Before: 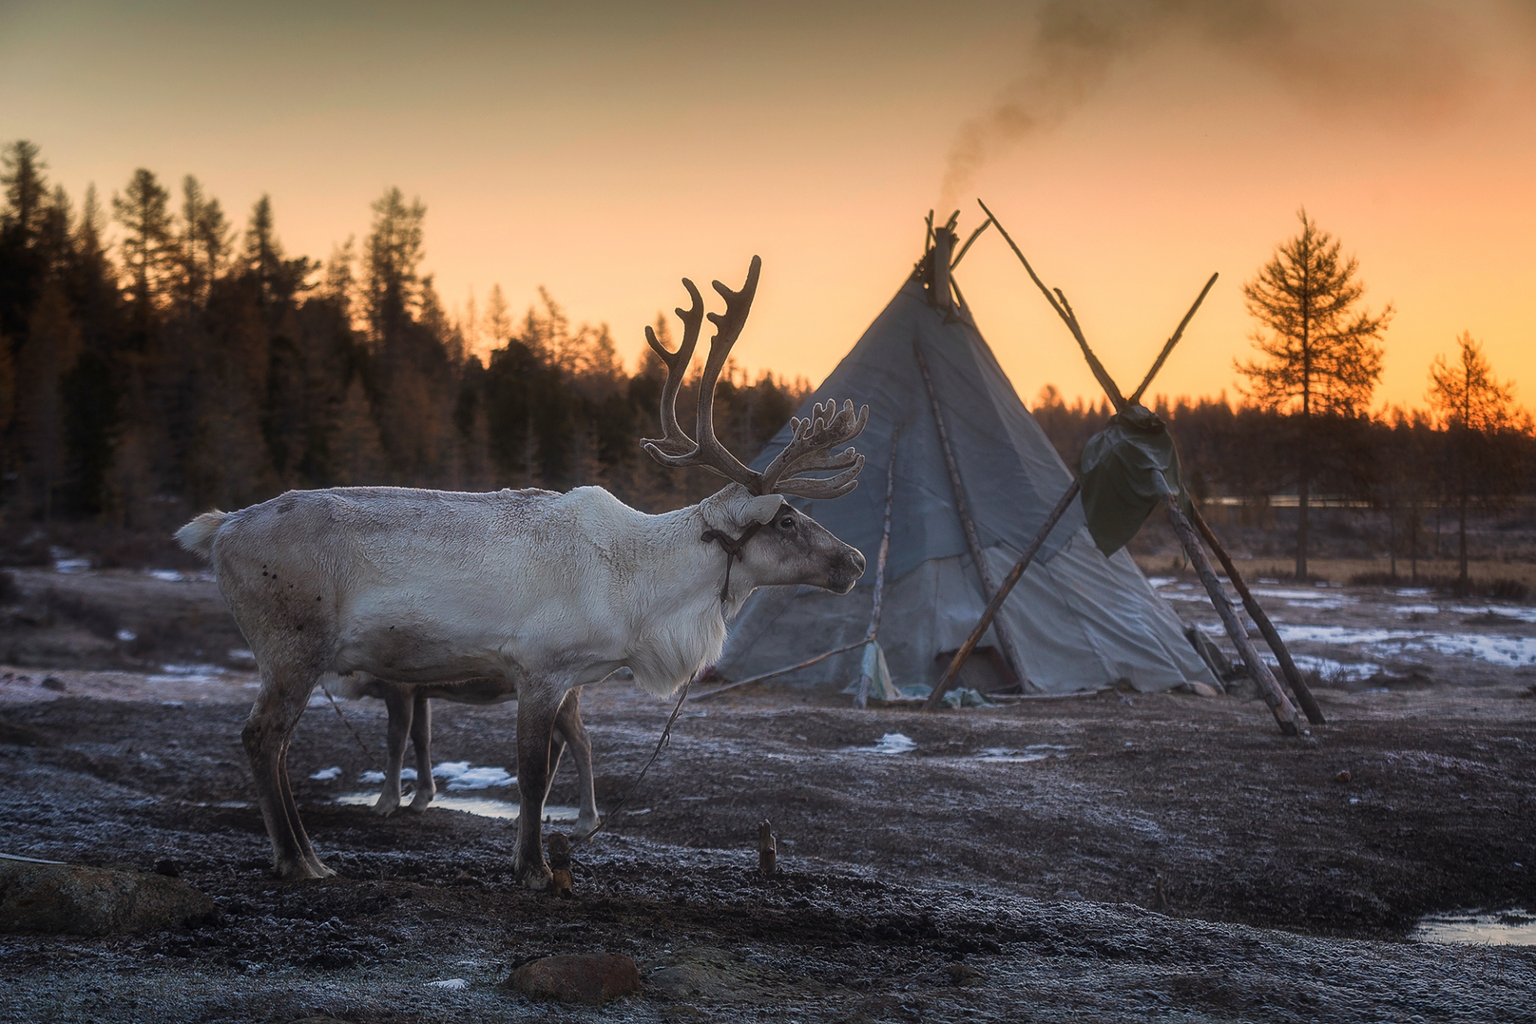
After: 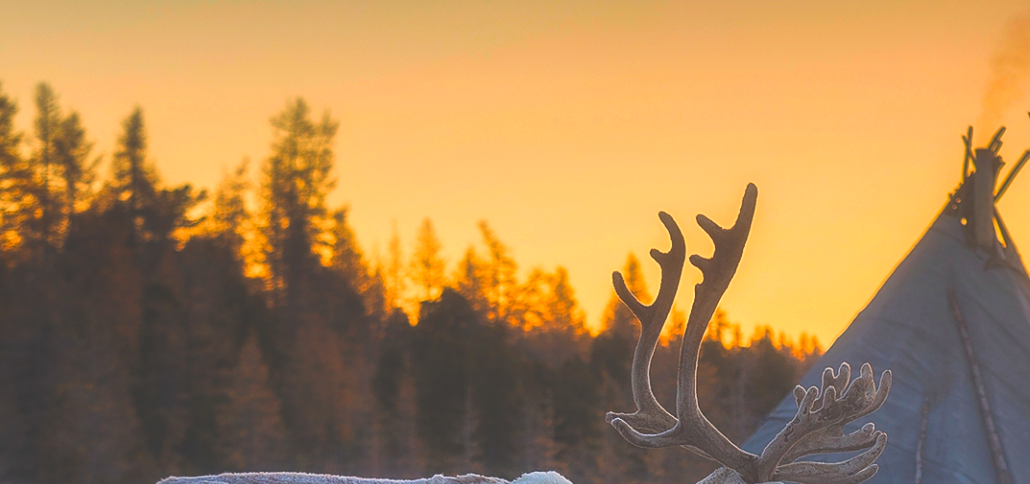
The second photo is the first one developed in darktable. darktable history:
crop: left 10.121%, top 10.631%, right 36.218%, bottom 51.526%
tone equalizer: on, module defaults
color balance rgb: linear chroma grading › global chroma 15%, perceptual saturation grading › global saturation 30%
exposure: black level correction -0.023, exposure -0.039 EV, compensate highlight preservation false
contrast brightness saturation: brightness 0.09, saturation 0.19
